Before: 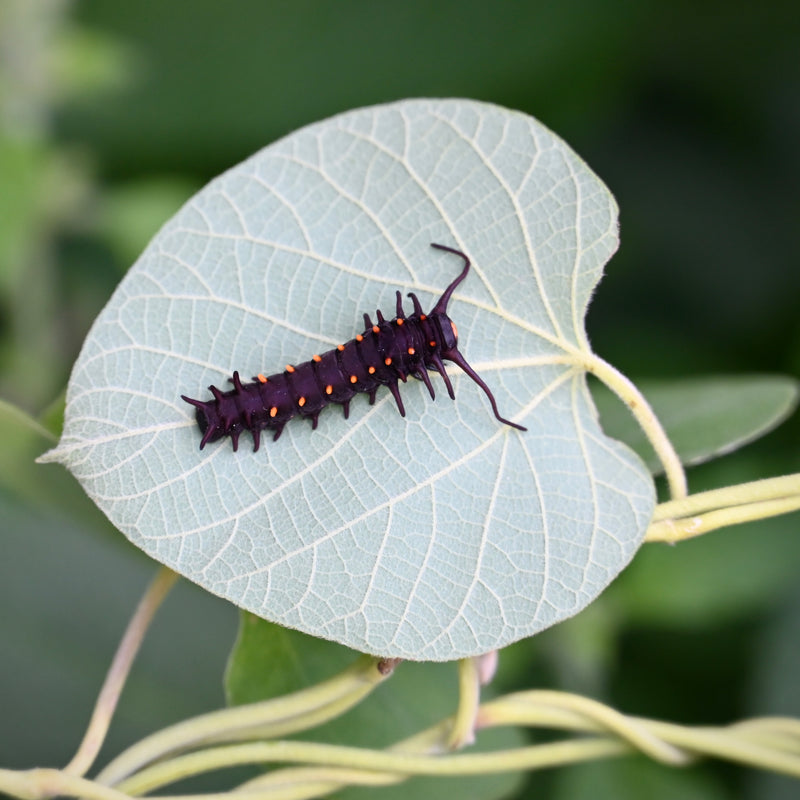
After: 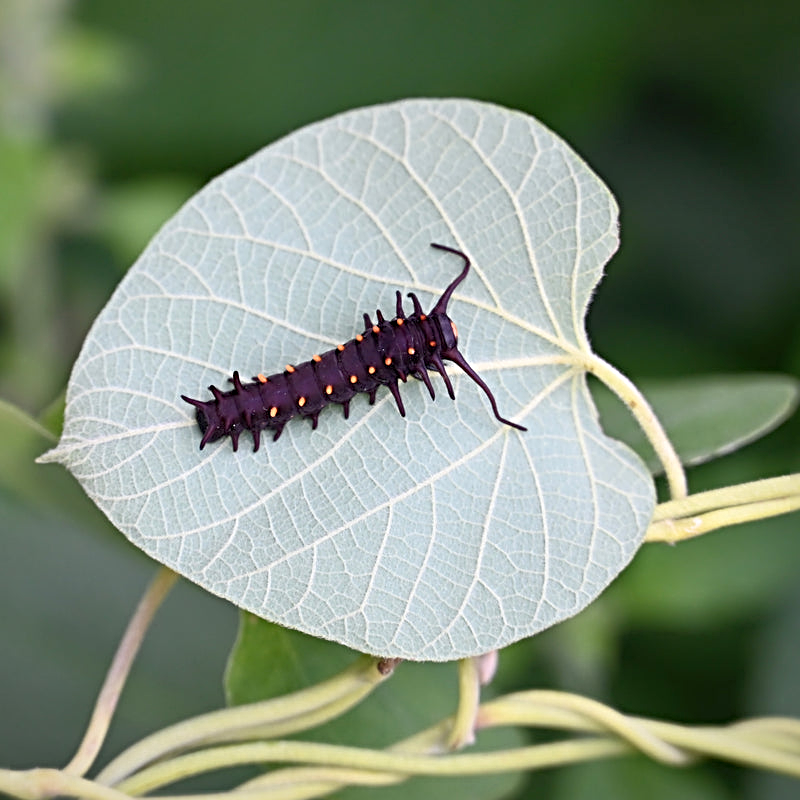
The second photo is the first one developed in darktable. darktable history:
sharpen: radius 3.97
shadows and highlights: shadows 42.68, highlights 6.66
